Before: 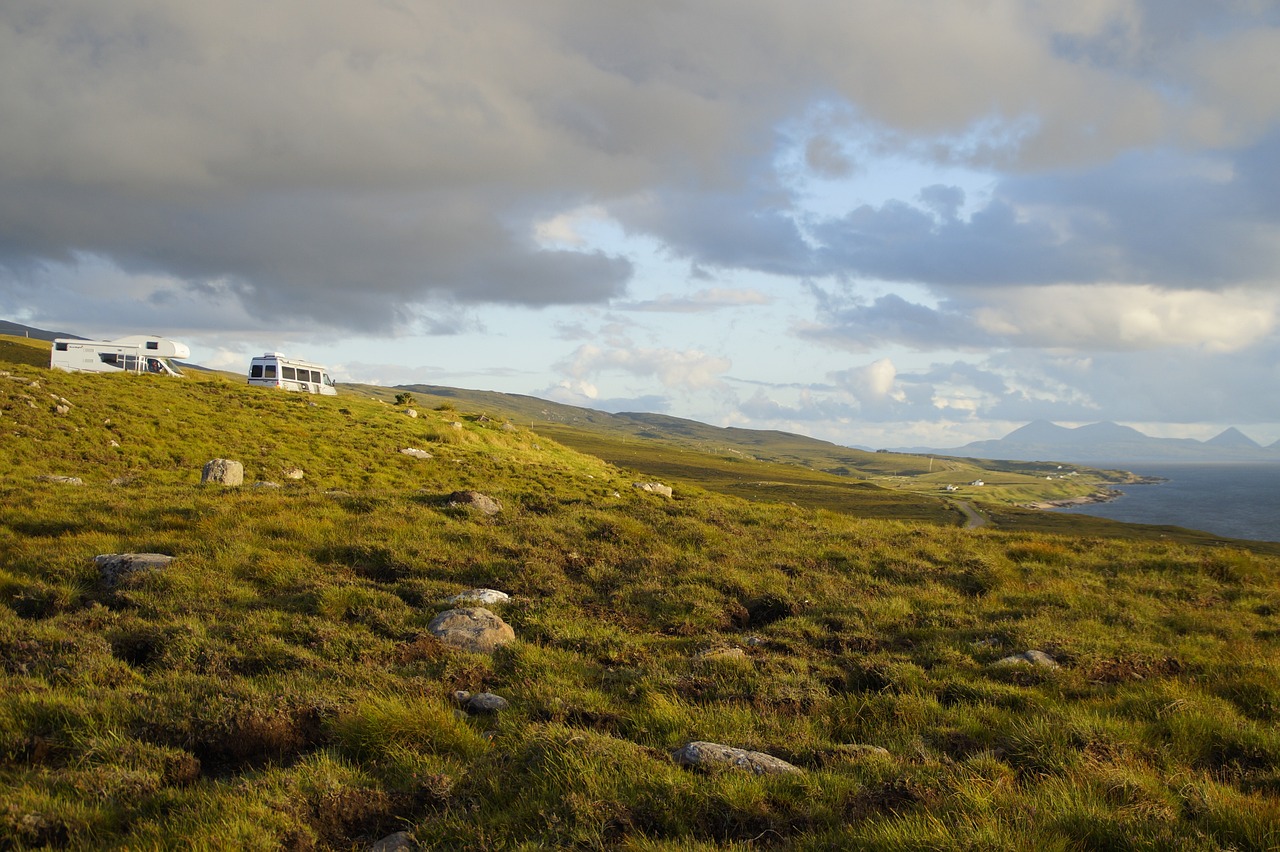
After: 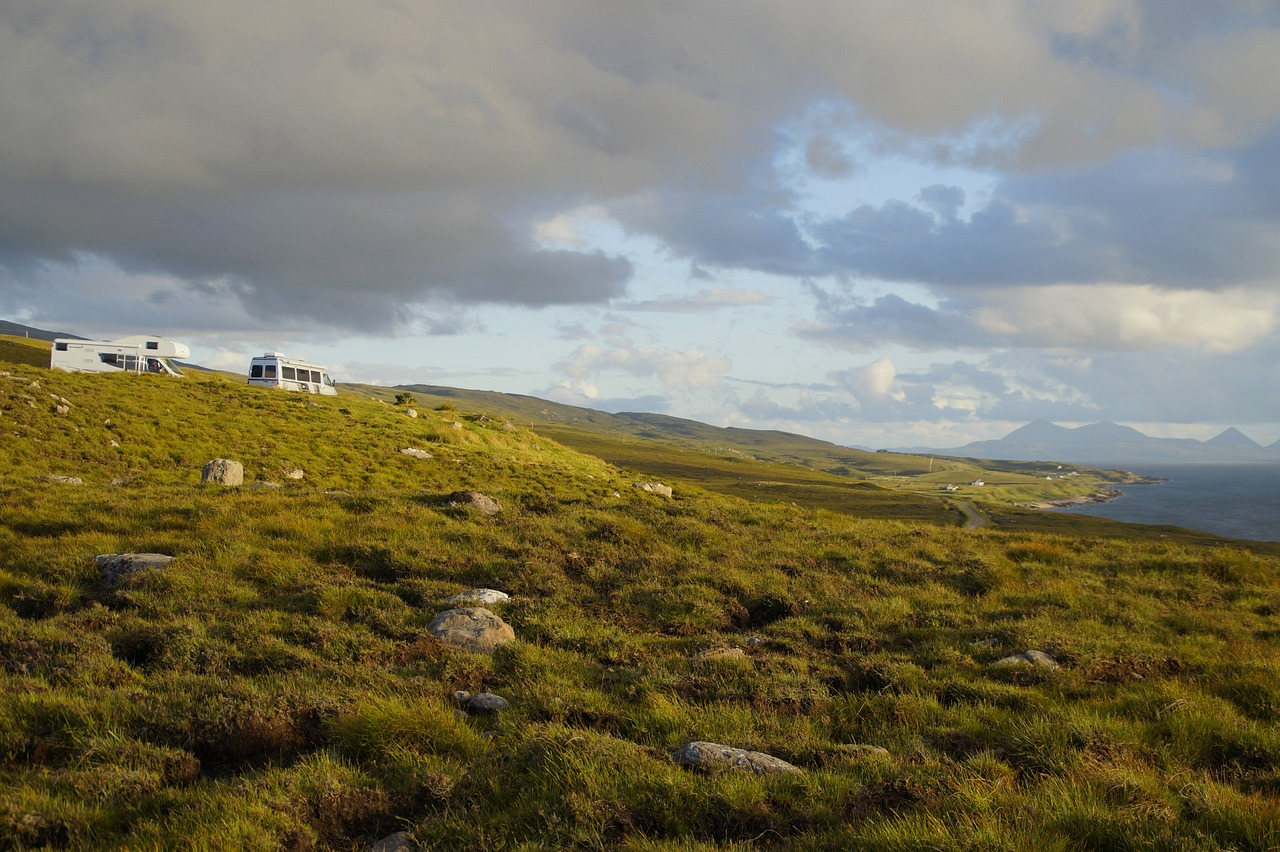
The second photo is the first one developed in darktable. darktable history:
exposure: exposure -0.172 EV, compensate highlight preservation false
